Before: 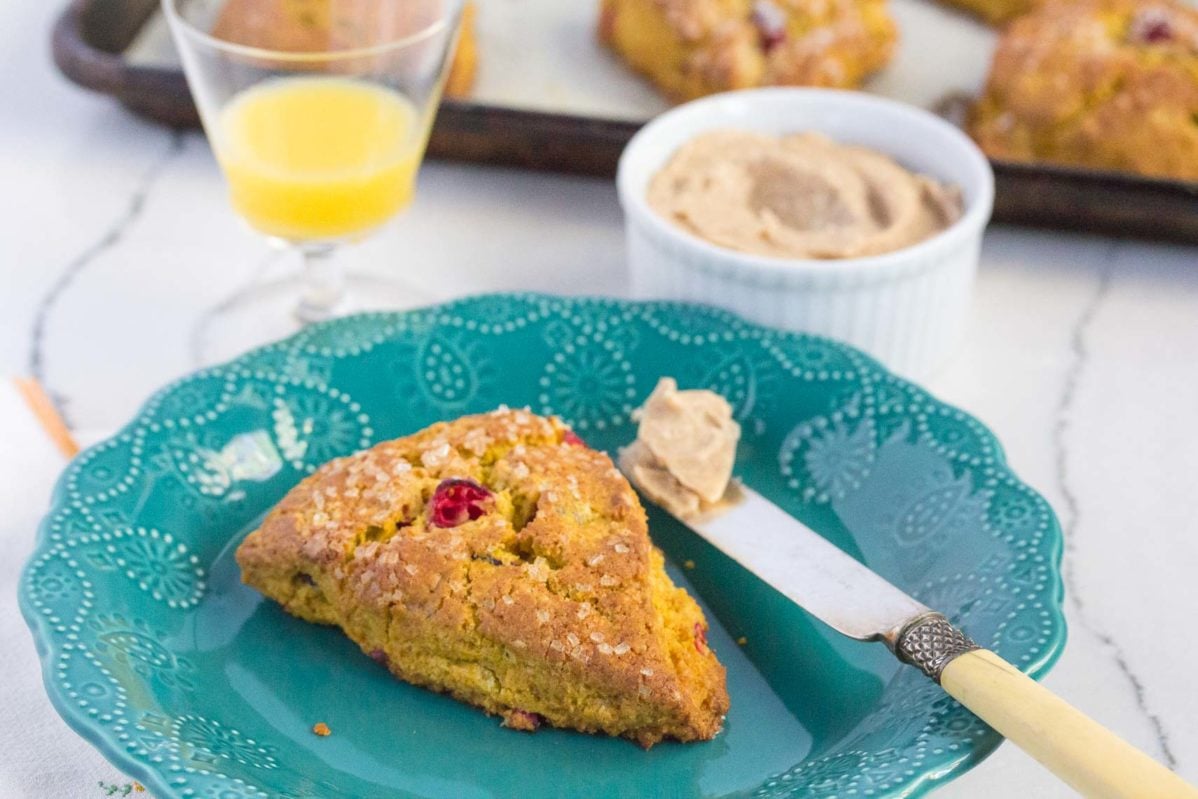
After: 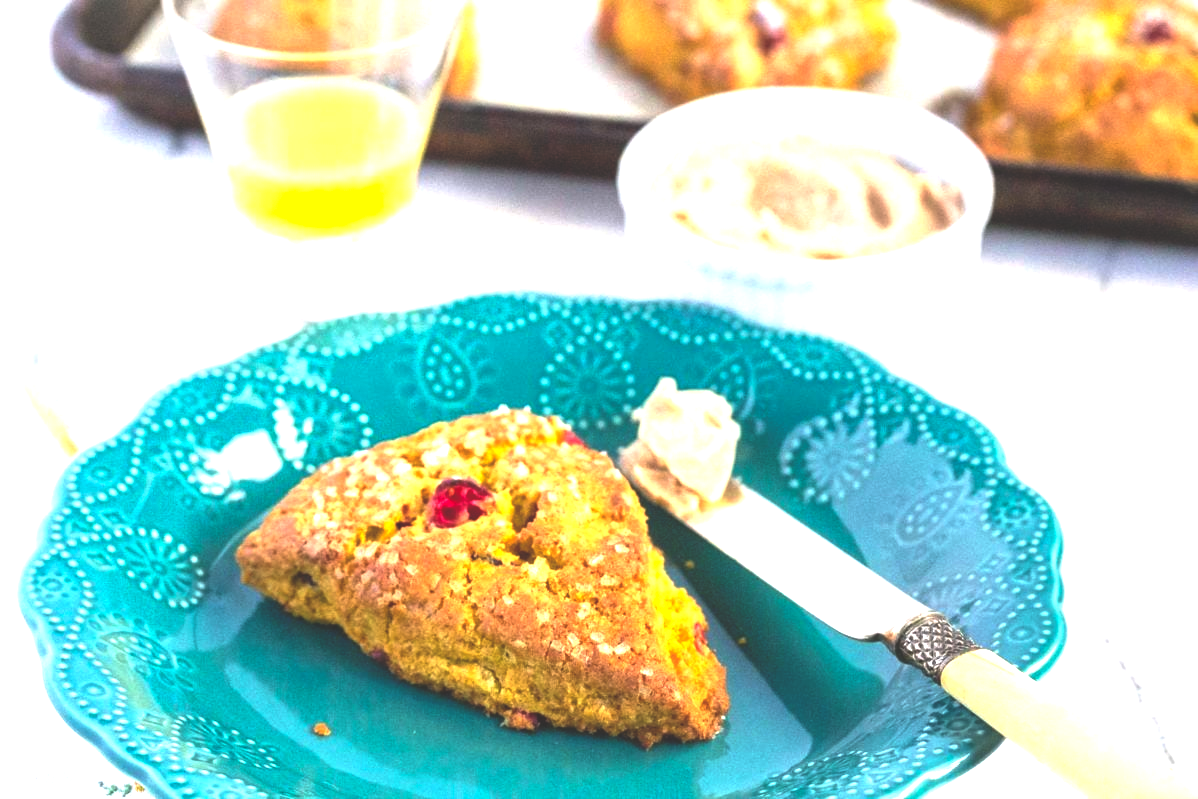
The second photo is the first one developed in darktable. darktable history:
exposure: black level correction 0, exposure 1.1 EV, compensate exposure bias true, compensate highlight preservation false
local contrast: mode bilateral grid, contrast 20, coarseness 50, detail 120%, midtone range 0.2
rgb curve: curves: ch0 [(0, 0.186) (0.314, 0.284) (0.775, 0.708) (1, 1)], compensate middle gray true, preserve colors none
